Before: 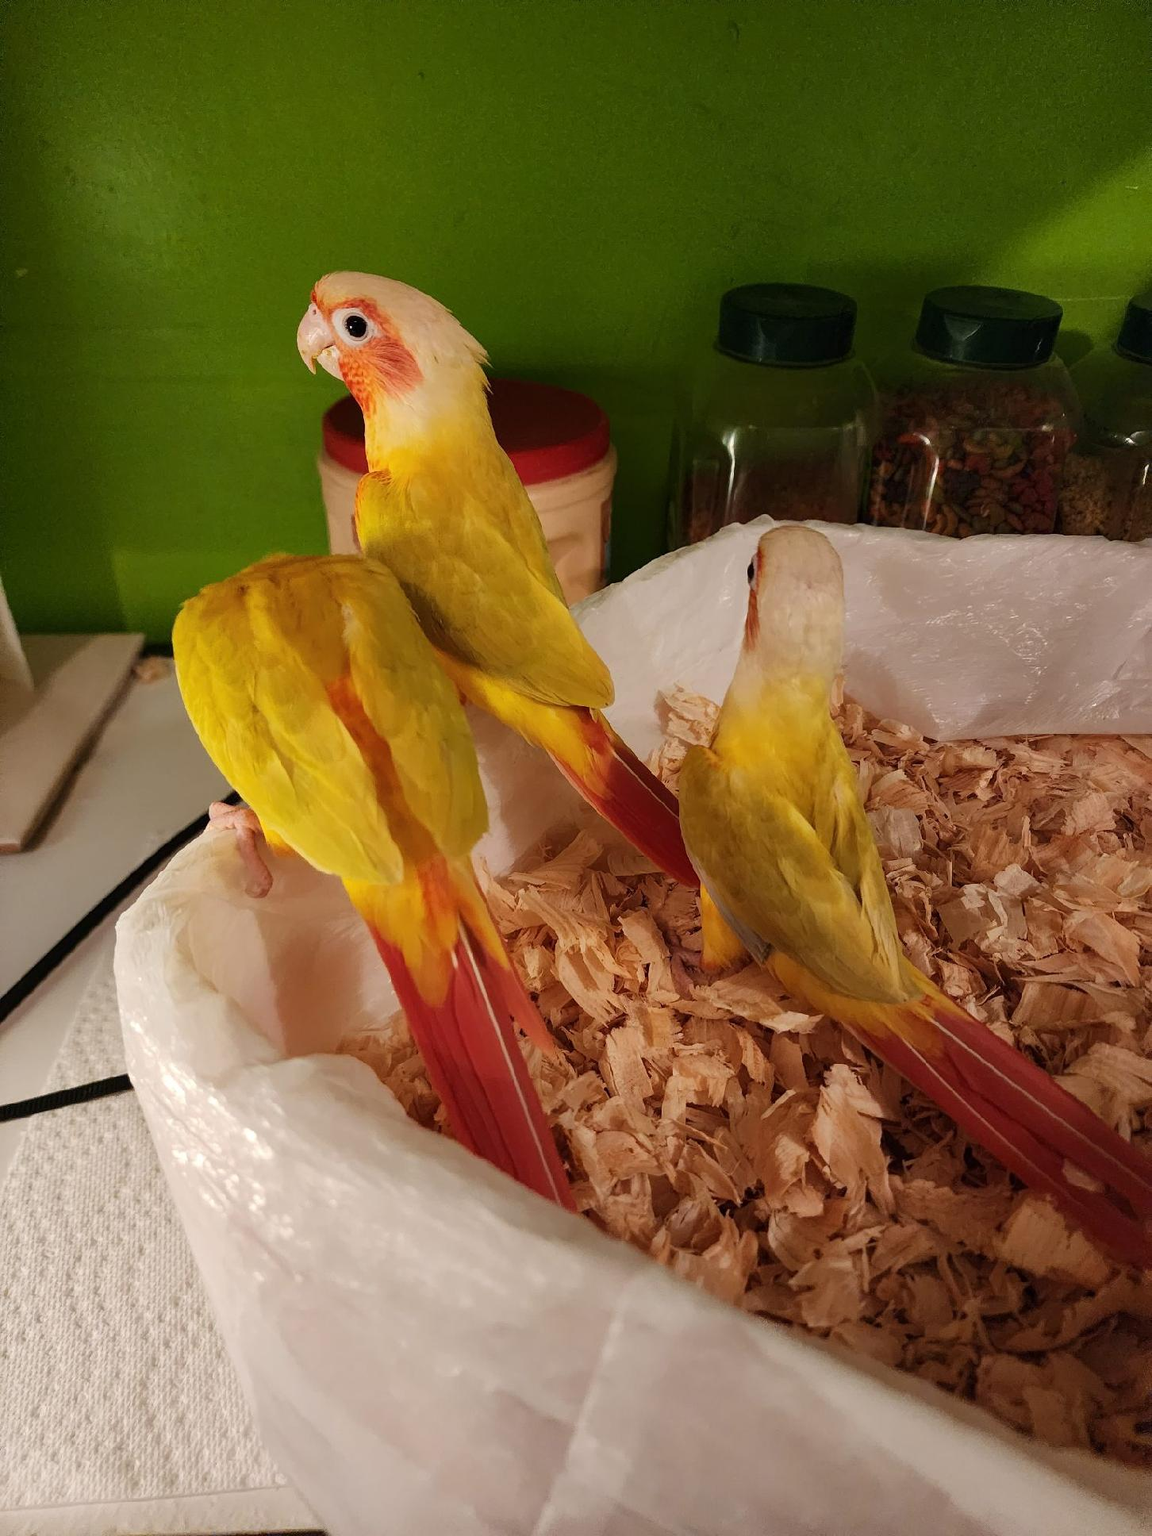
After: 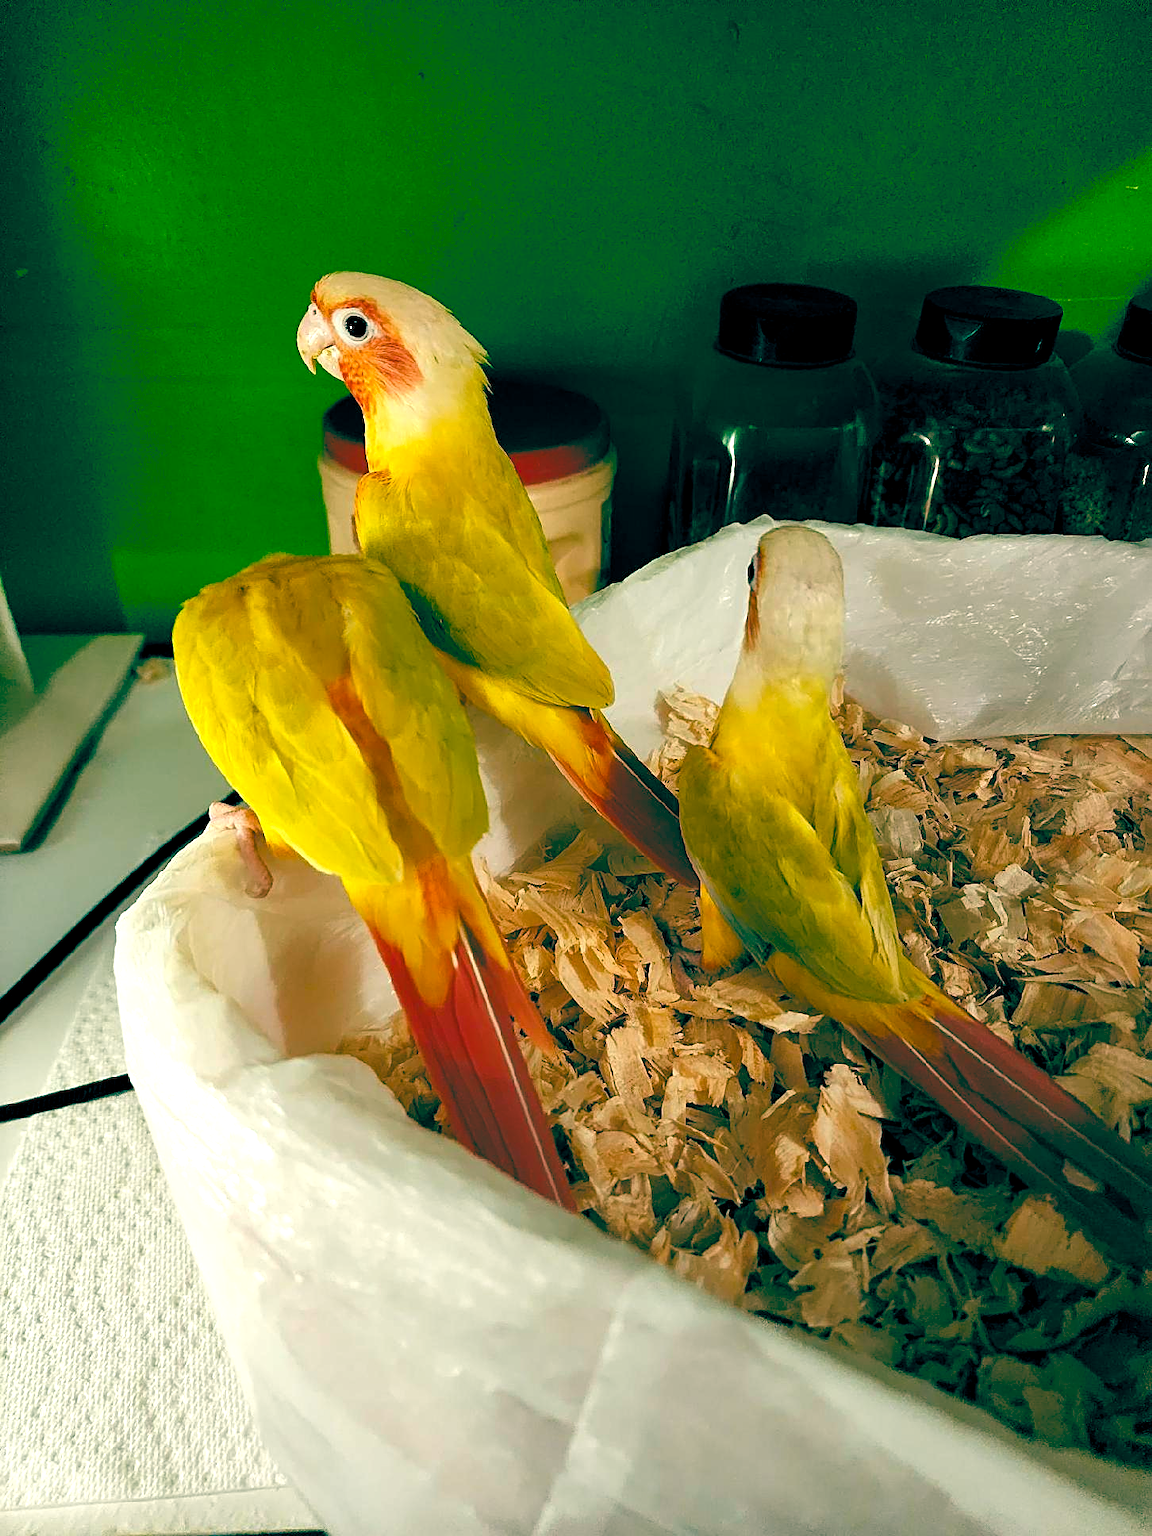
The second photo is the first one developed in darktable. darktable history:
color balance rgb: highlights gain › luminance 6.406%, highlights gain › chroma 1.312%, highlights gain › hue 90.86°, global offset › luminance -0.549%, global offset › chroma 0.909%, global offset › hue 176.43°, perceptual saturation grading › global saturation 35.18%, perceptual saturation grading › highlights -29.896%, perceptual saturation grading › shadows 34.599%, perceptual brilliance grading › global brilliance 17.684%
sharpen: on, module defaults
